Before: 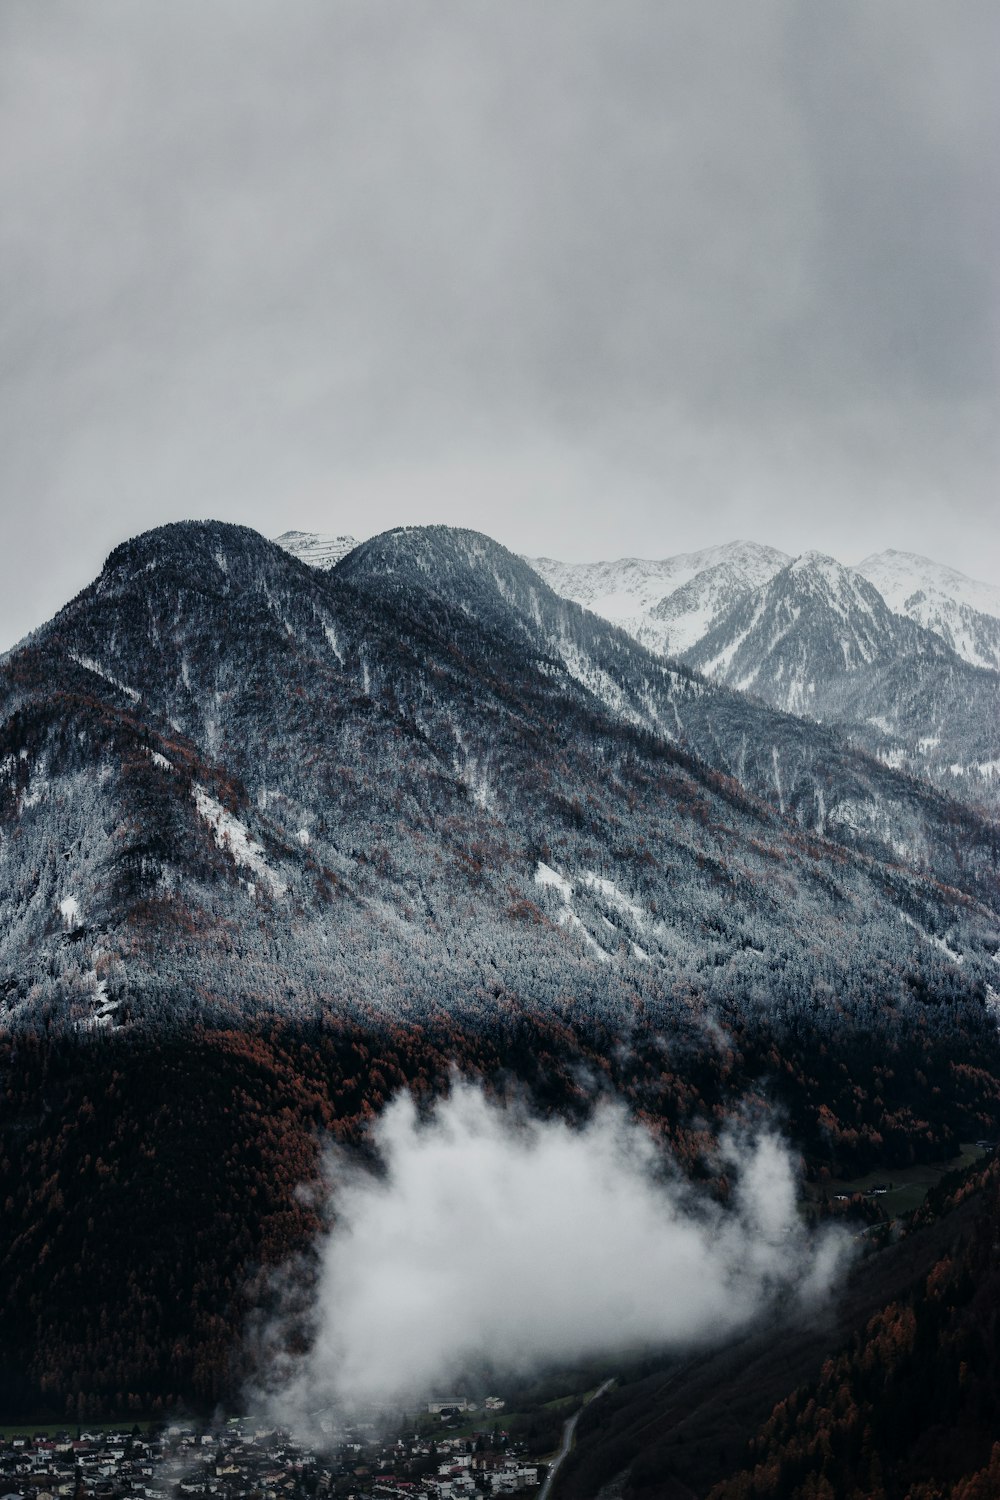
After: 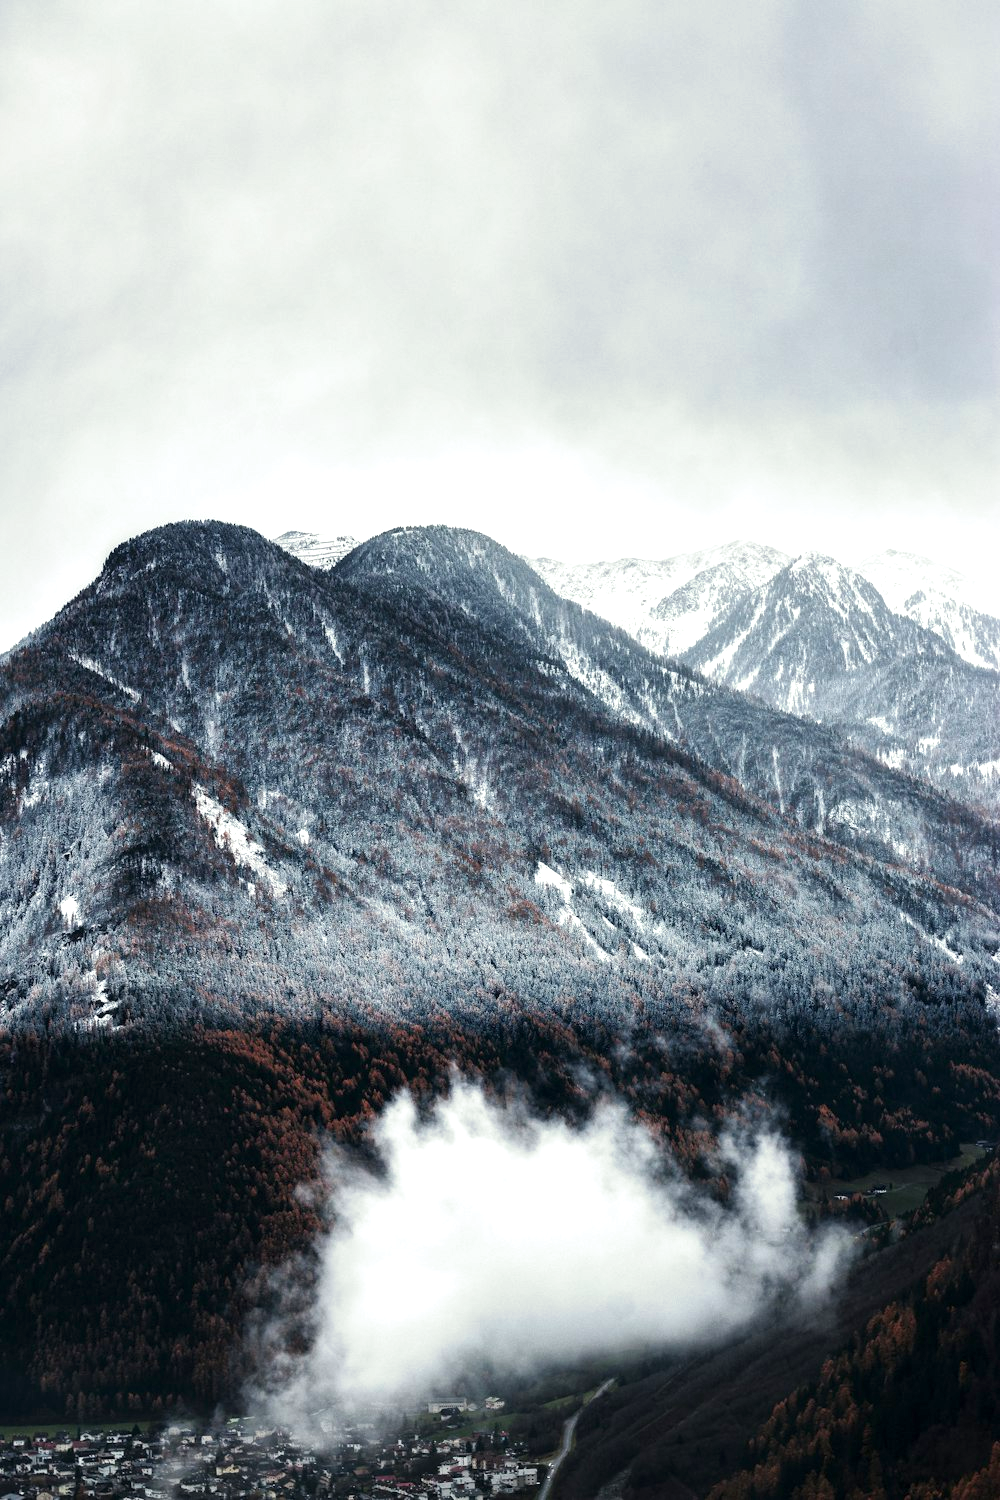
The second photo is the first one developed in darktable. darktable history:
split-toning: shadows › saturation 0.61, highlights › saturation 0.58, balance -28.74, compress 87.36%
exposure: exposure 0.943 EV, compensate highlight preservation false
